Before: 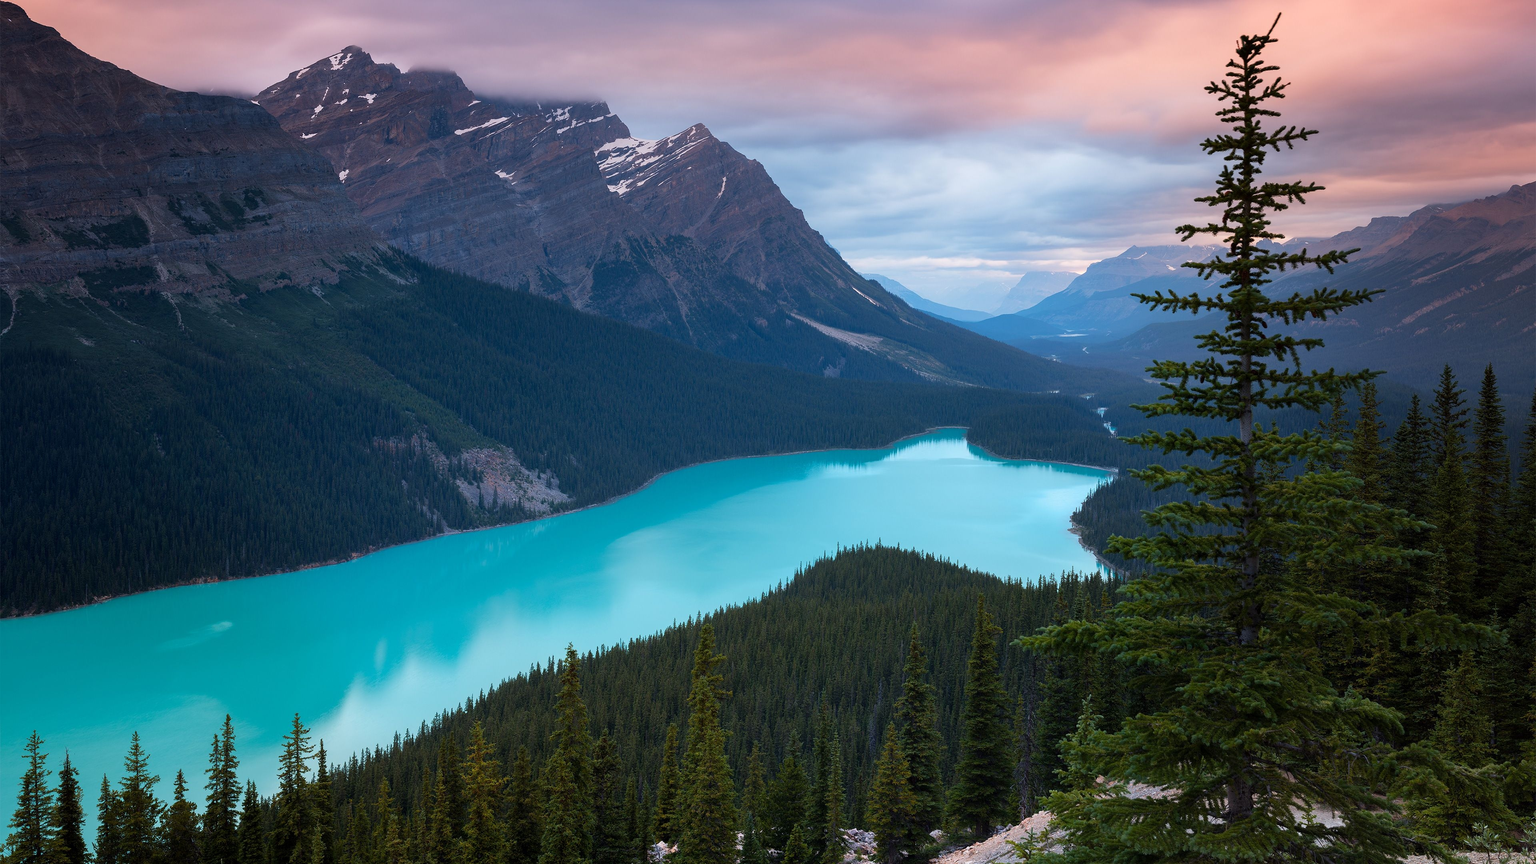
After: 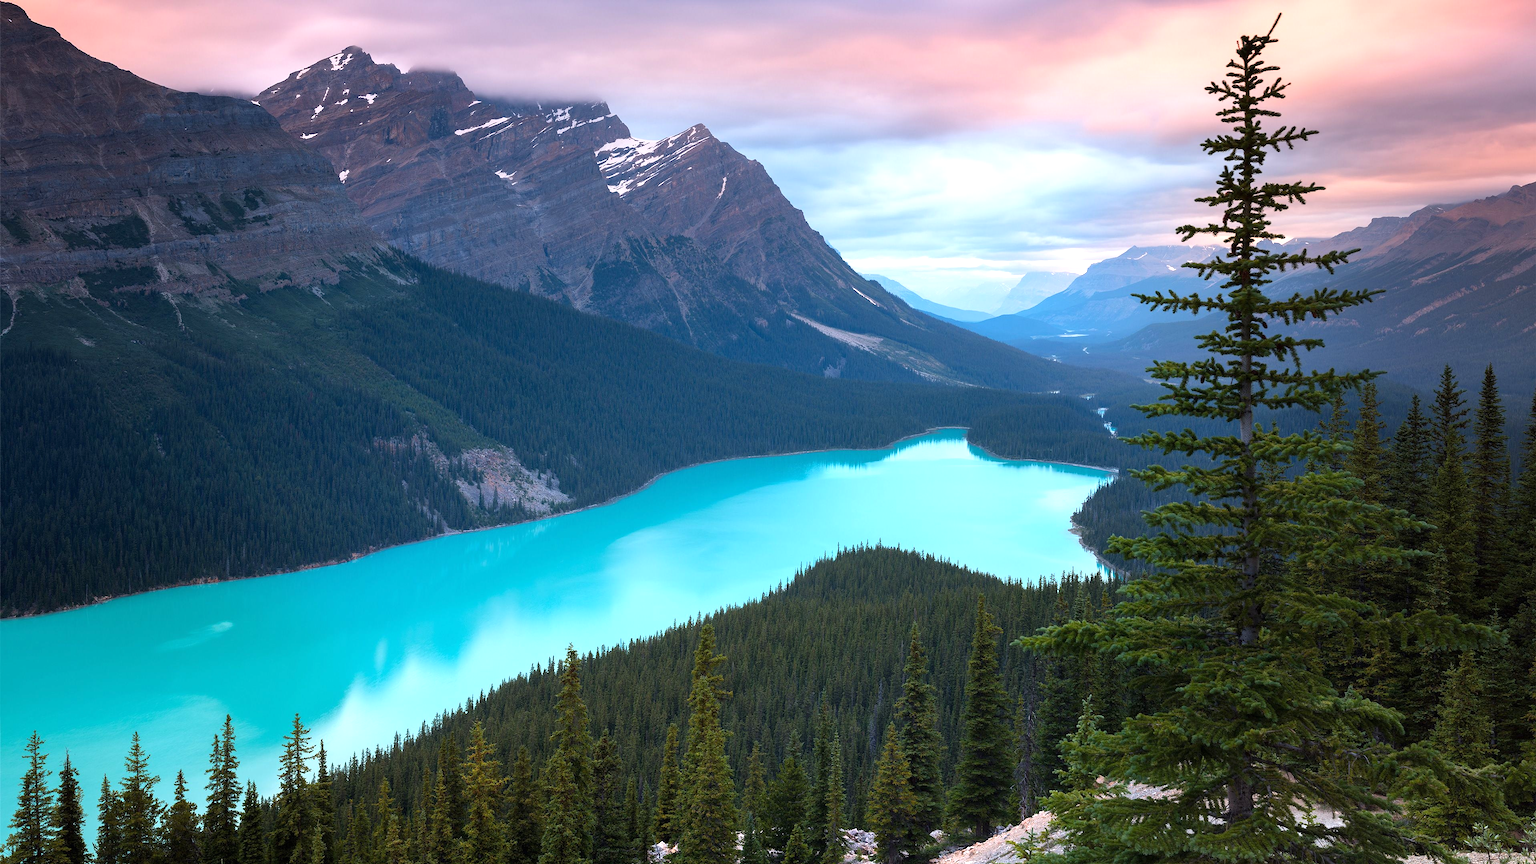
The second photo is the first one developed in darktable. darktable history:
exposure: black level correction 0, exposure 0.694 EV, compensate exposure bias true, compensate highlight preservation false
